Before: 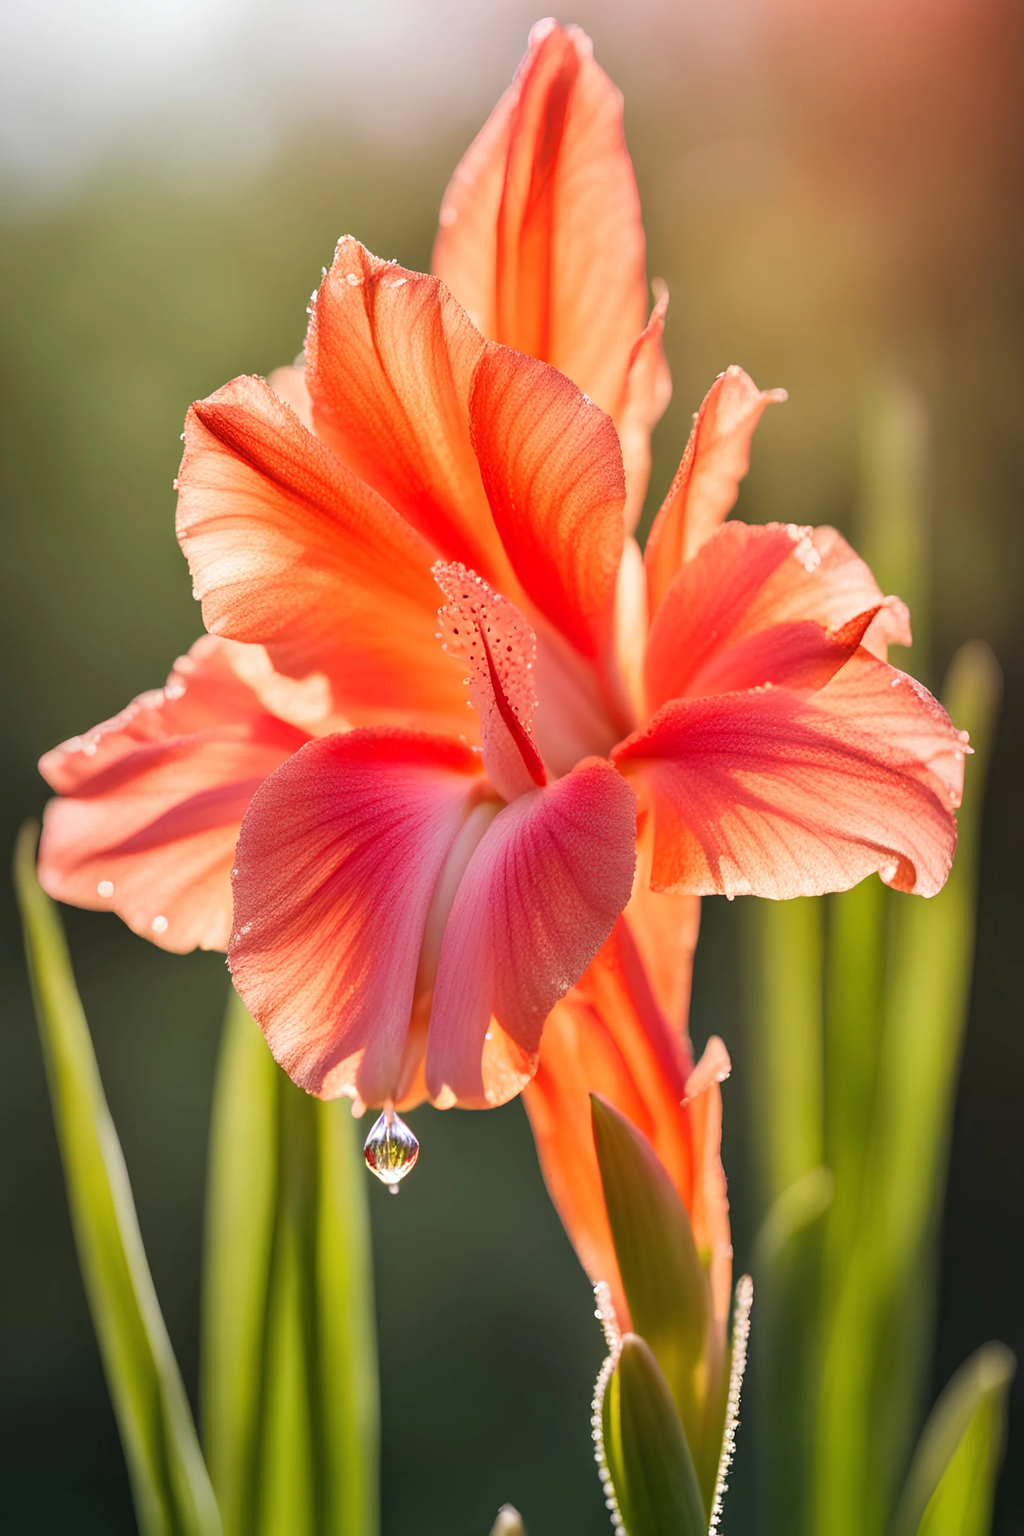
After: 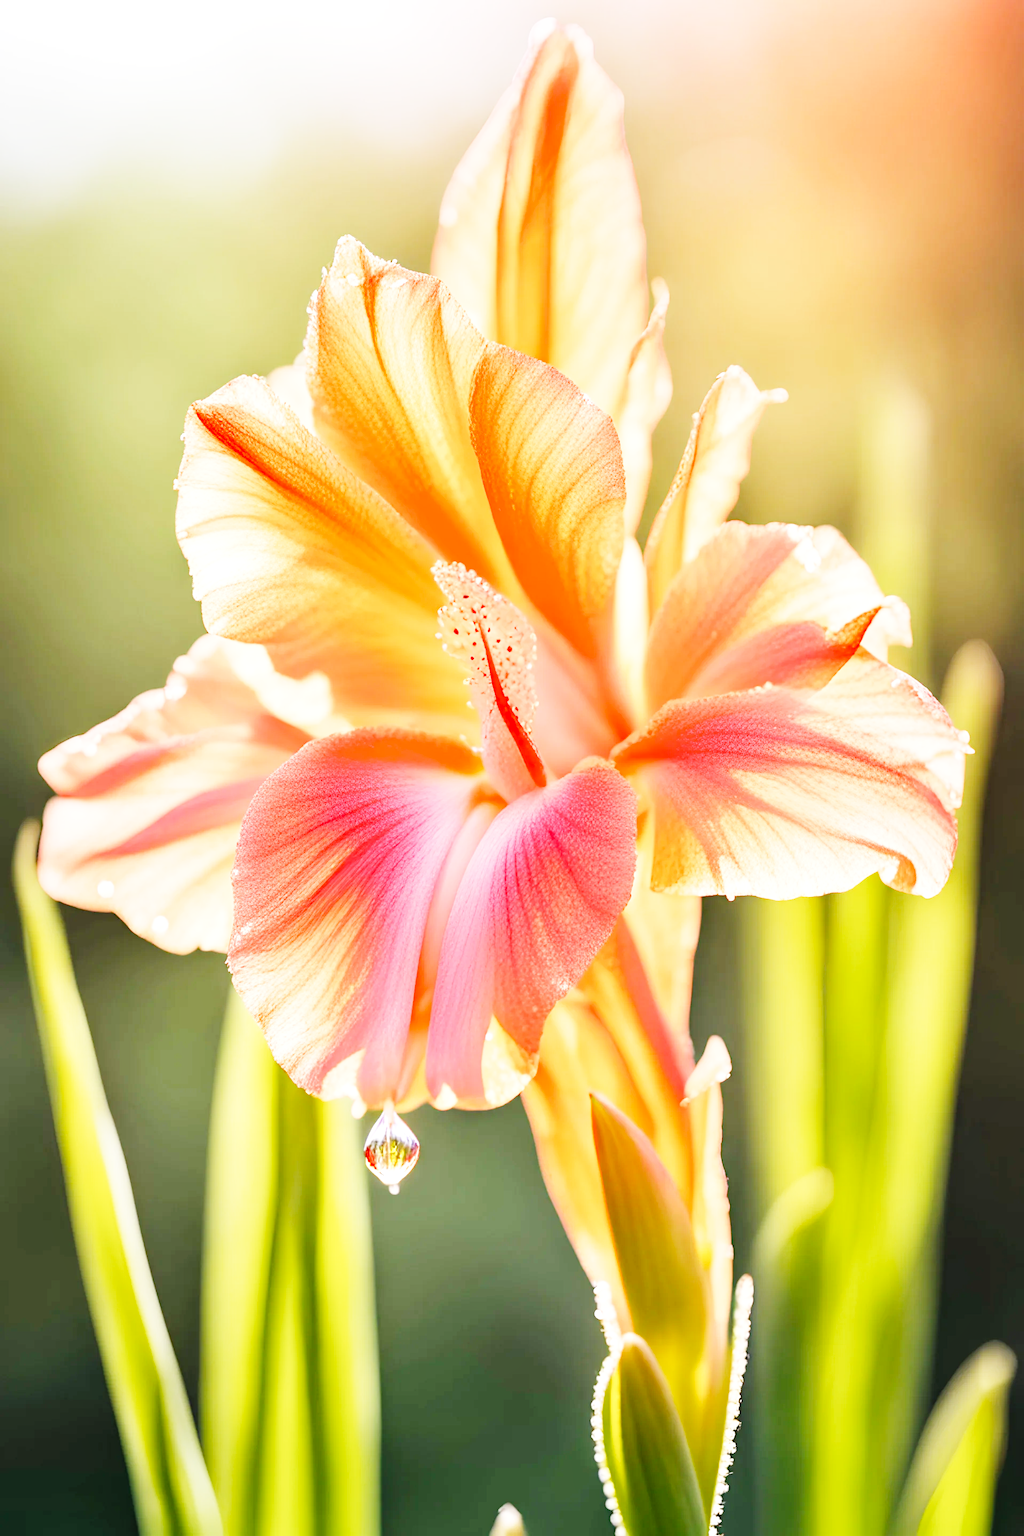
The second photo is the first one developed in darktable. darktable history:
base curve: curves: ch0 [(0, 0.003) (0.001, 0.002) (0.006, 0.004) (0.02, 0.022) (0.048, 0.086) (0.094, 0.234) (0.162, 0.431) (0.258, 0.629) (0.385, 0.8) (0.548, 0.918) (0.751, 0.988) (1, 1)], fusion 1, preserve colors none
